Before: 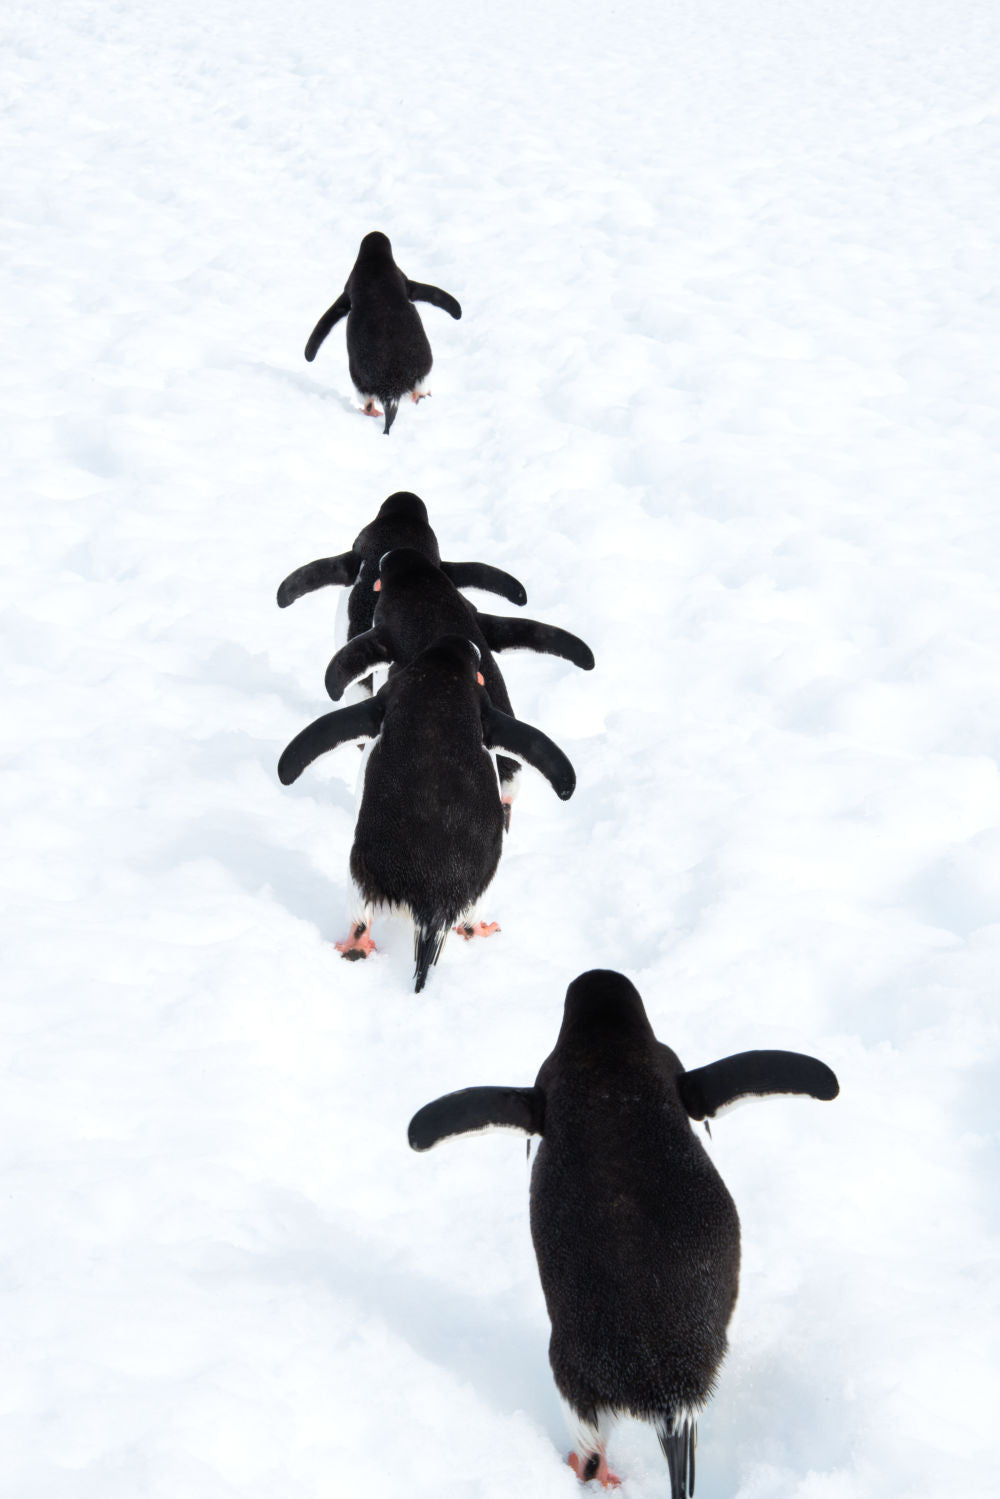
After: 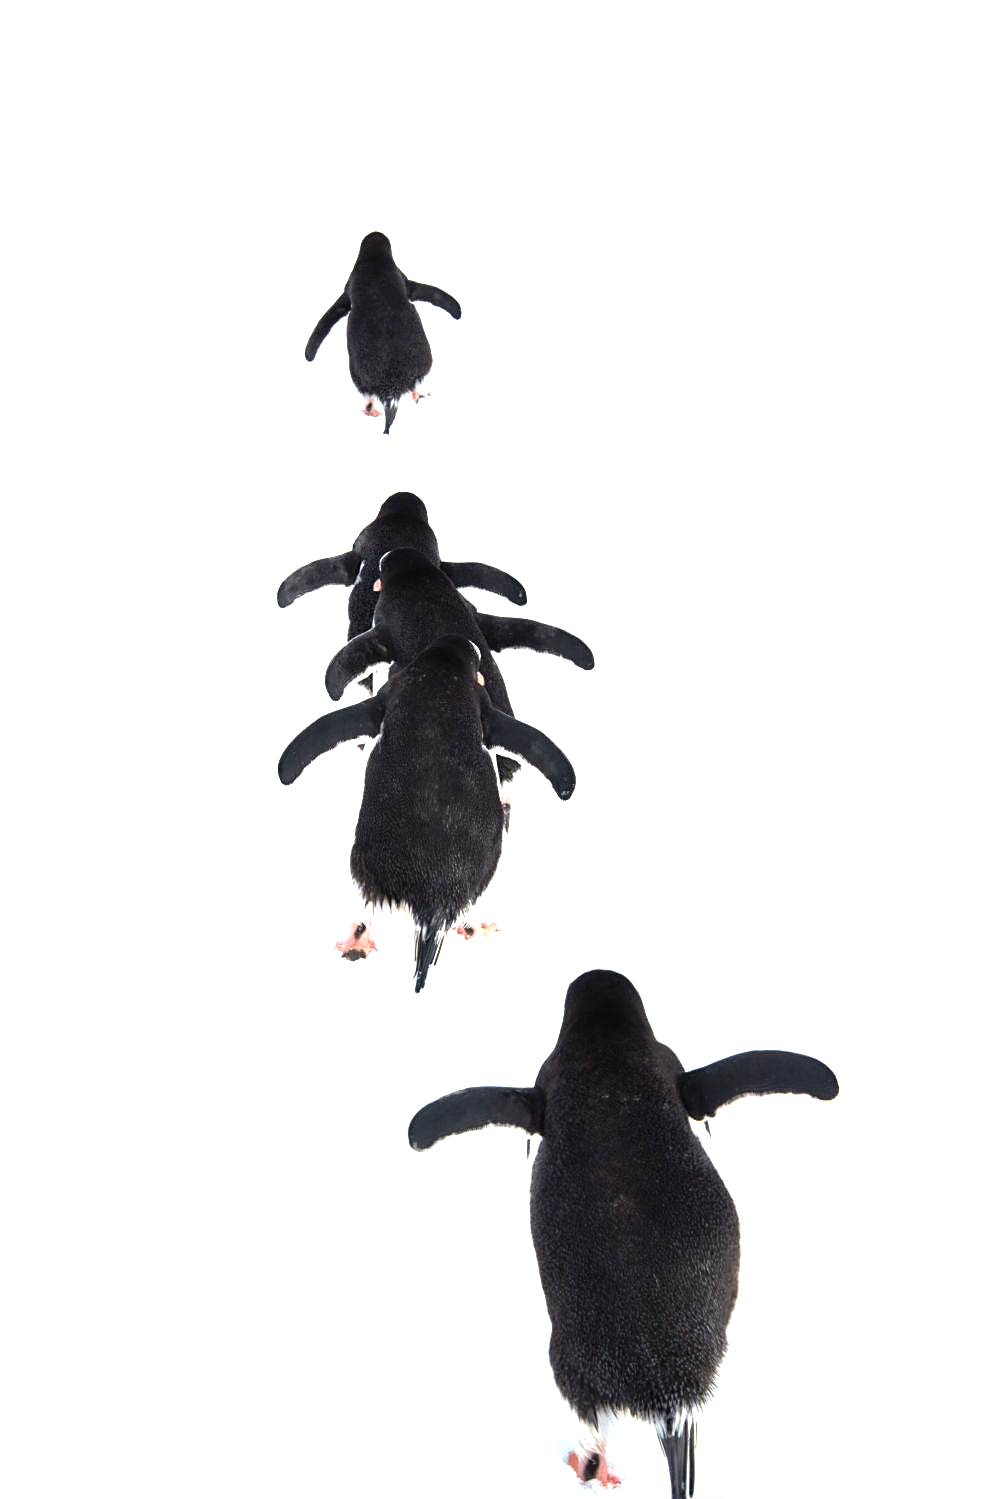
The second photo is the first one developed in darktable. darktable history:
sharpen: on, module defaults
exposure: black level correction 0, exposure 0.953 EV, compensate highlight preservation false
